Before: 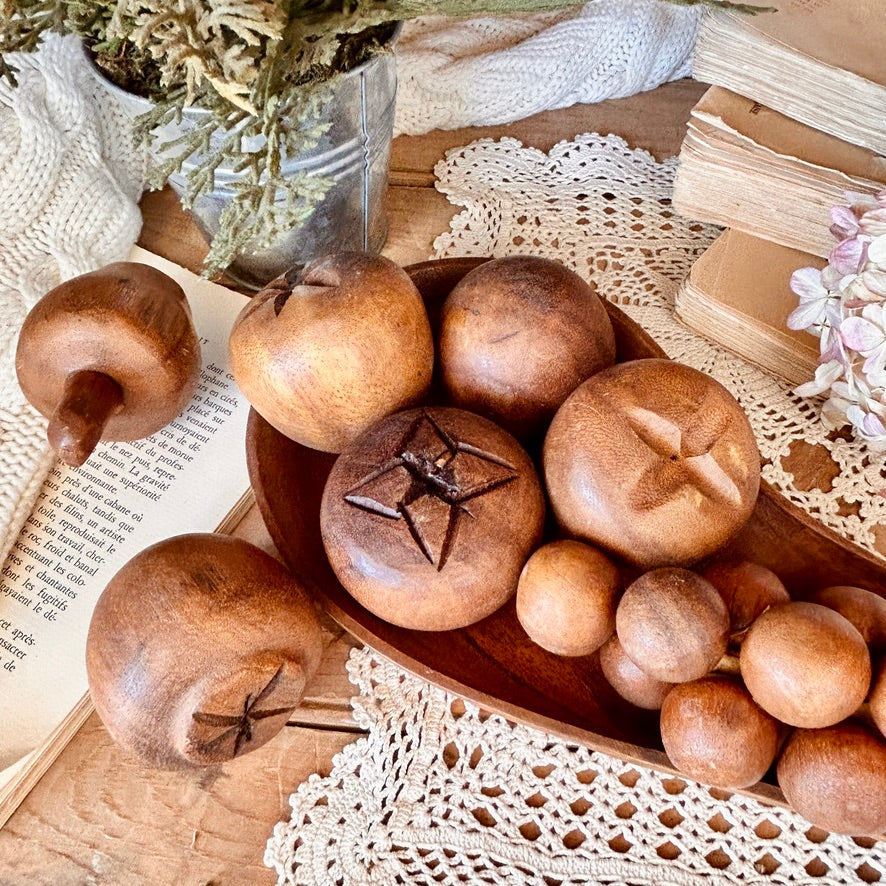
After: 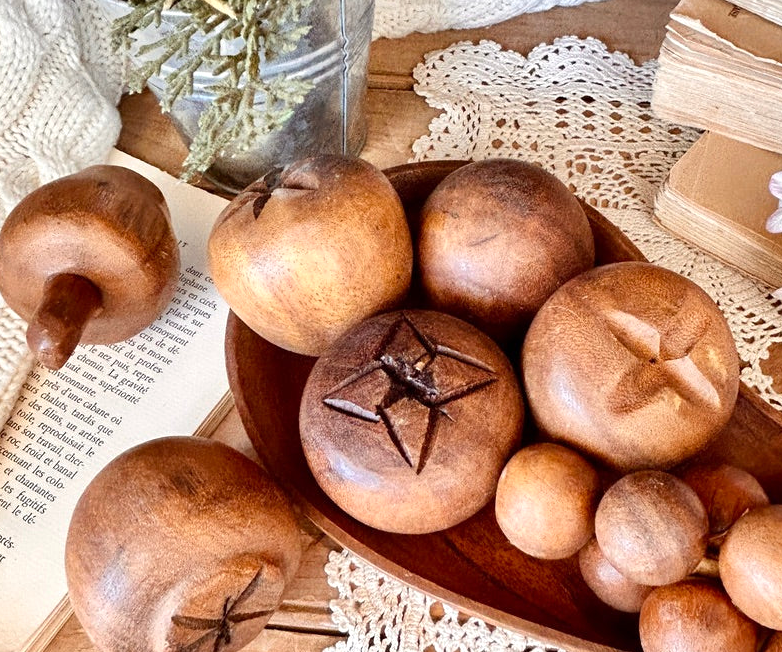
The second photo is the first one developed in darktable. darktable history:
crop and rotate: left 2.441%, top 11.009%, right 9.233%, bottom 15.383%
exposure: exposure 0.128 EV, compensate highlight preservation false
